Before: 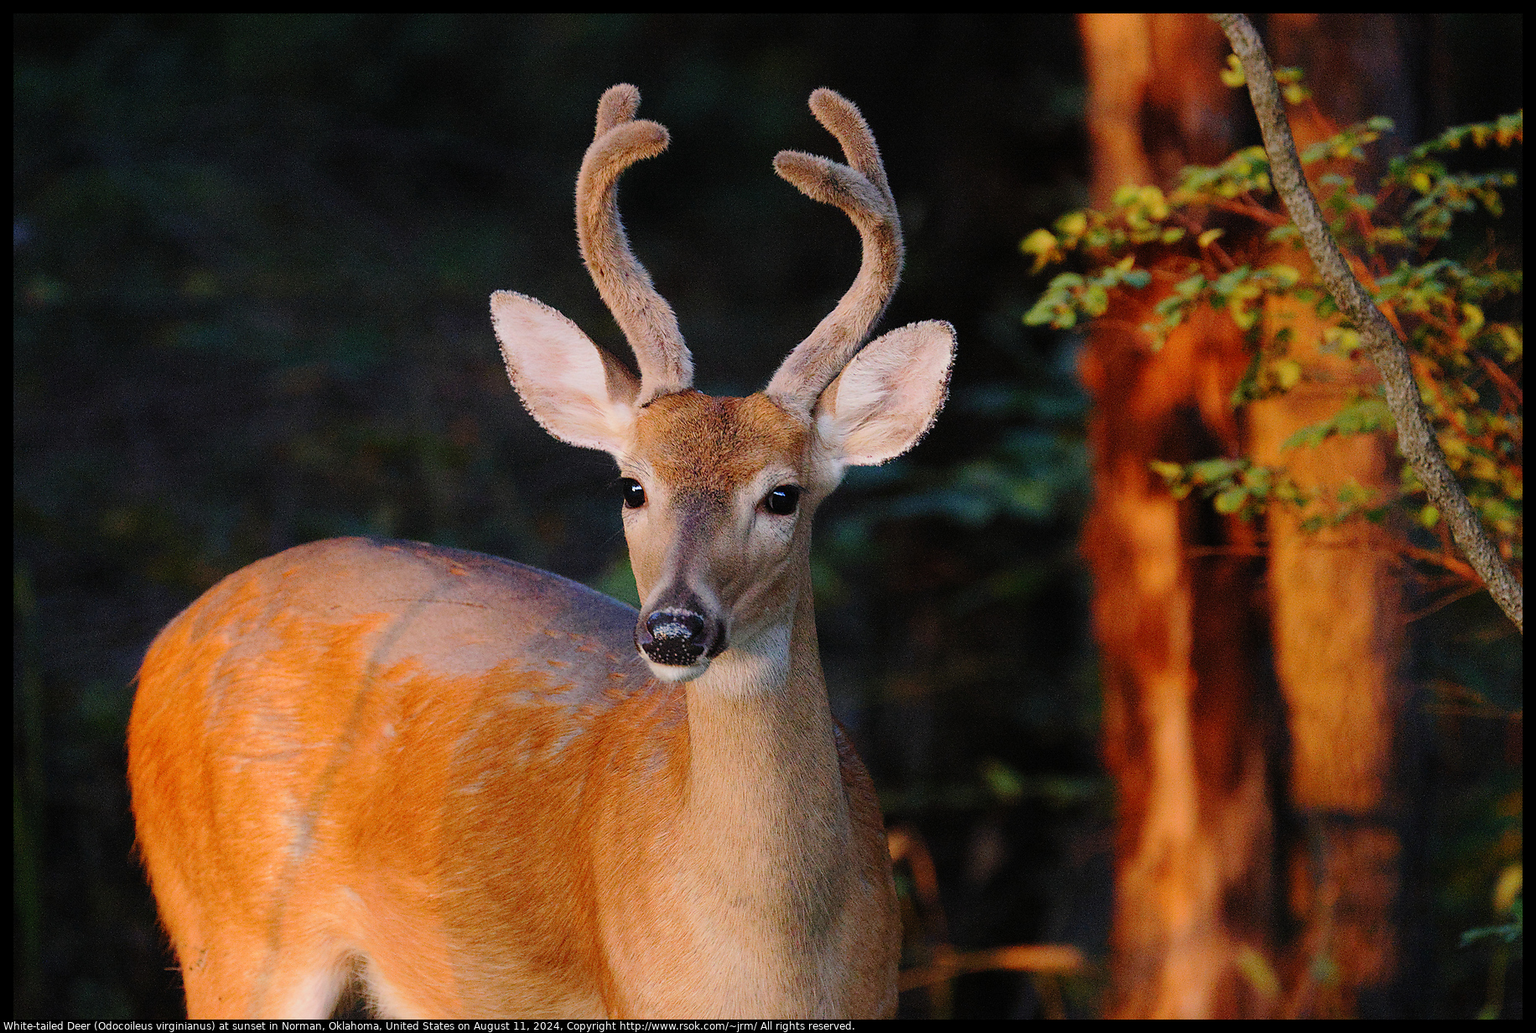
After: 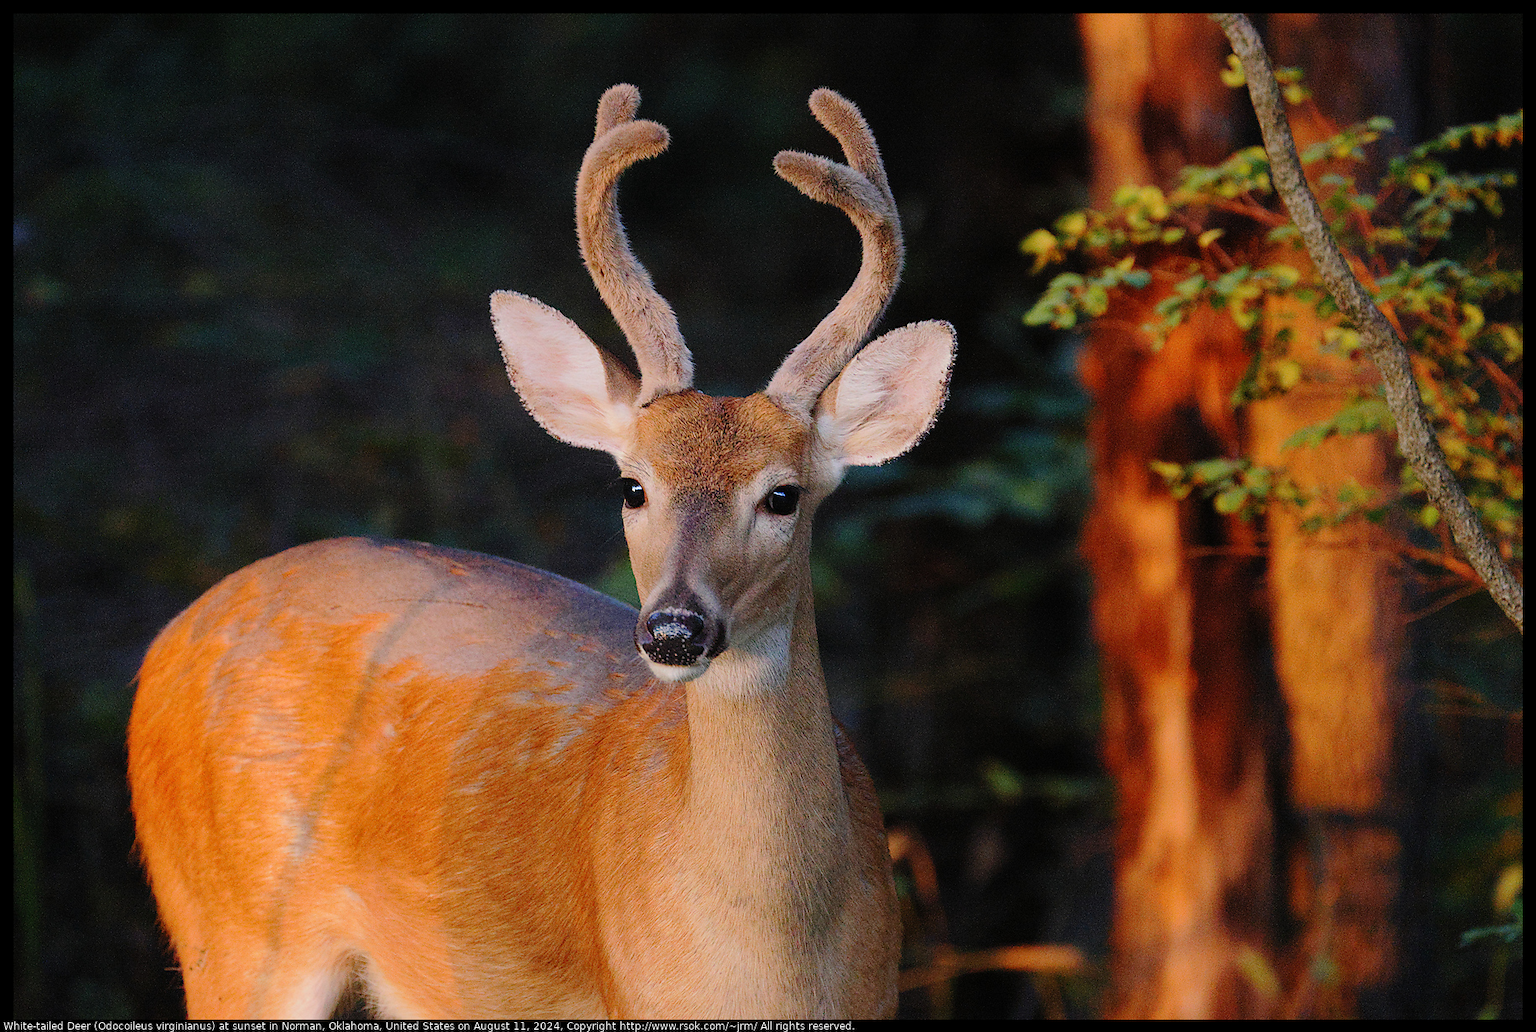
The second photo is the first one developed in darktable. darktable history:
shadows and highlights: shadows 10.39, white point adjustment 1.08, highlights -39.43
